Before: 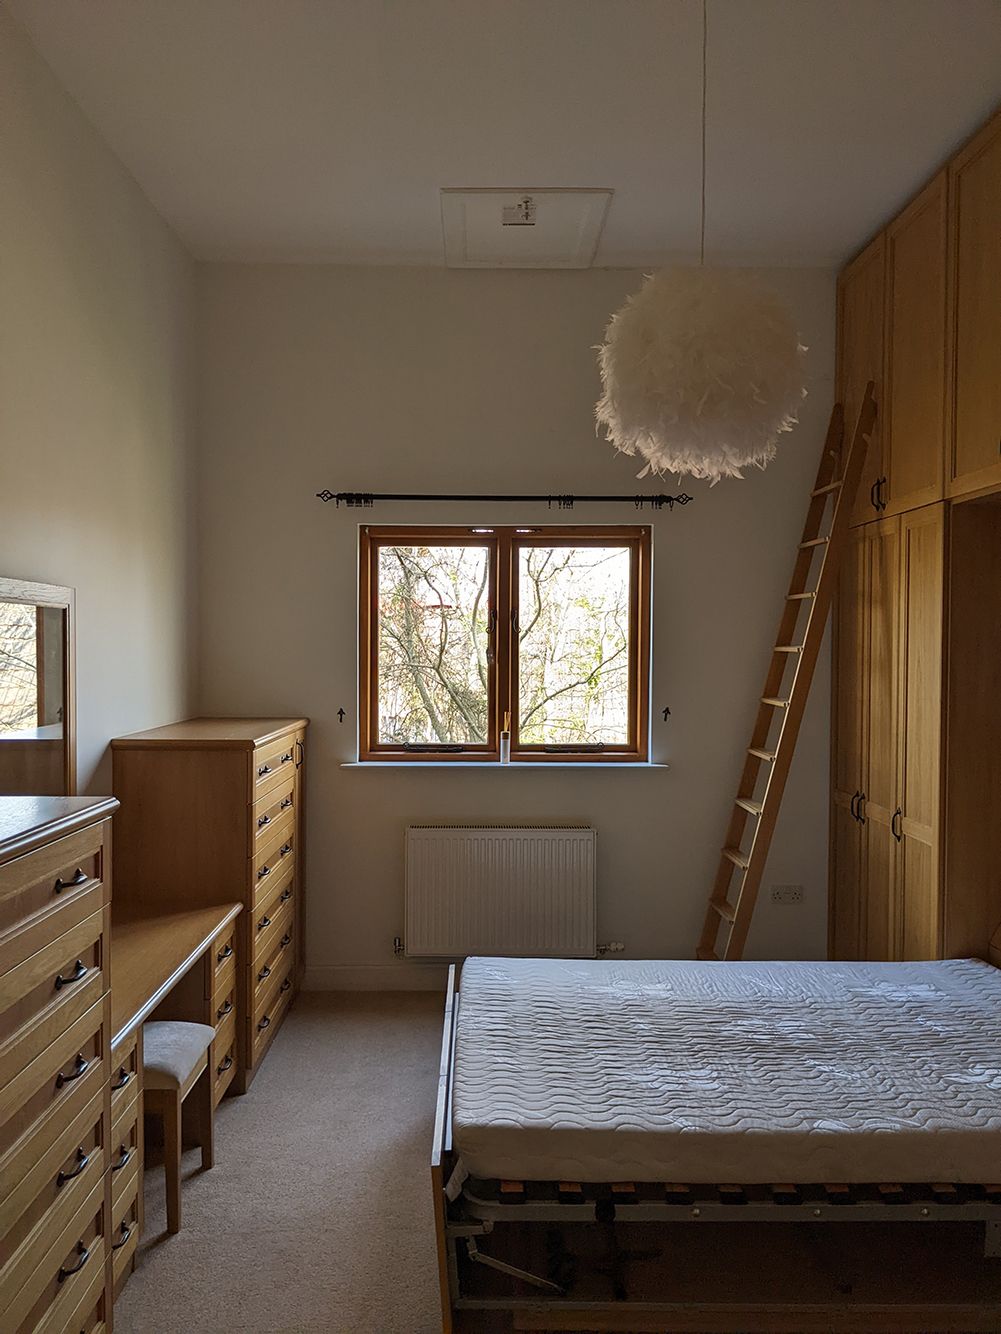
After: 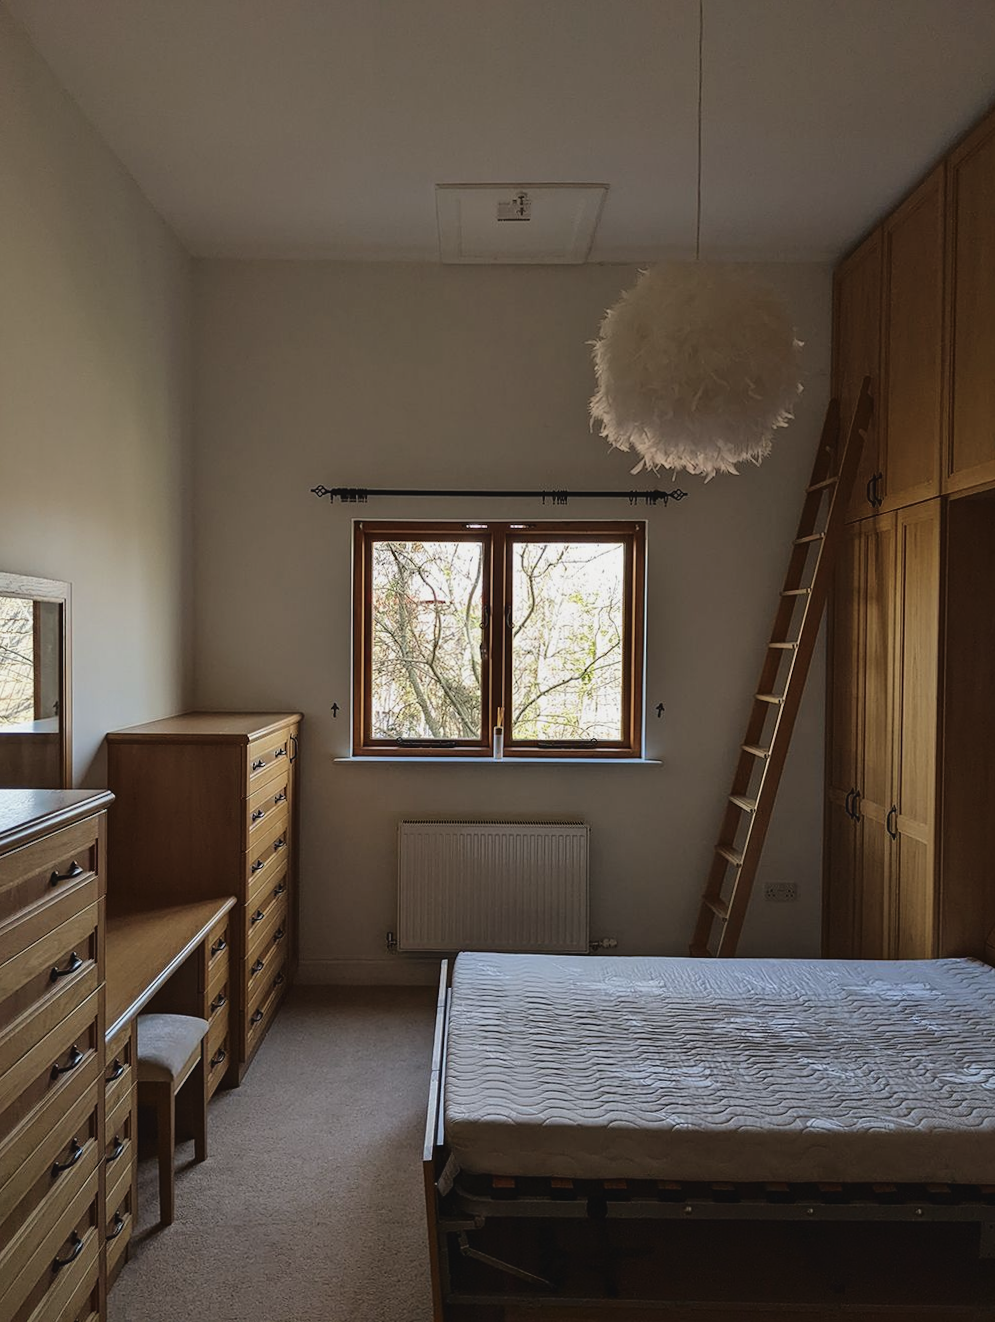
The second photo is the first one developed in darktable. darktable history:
fill light: exposure -2 EV, width 8.6
rotate and perspective: rotation 0.192°, lens shift (horizontal) -0.015, crop left 0.005, crop right 0.996, crop top 0.006, crop bottom 0.99
exposure: black level correction -0.014, exposure -0.193 EV, compensate highlight preservation false
